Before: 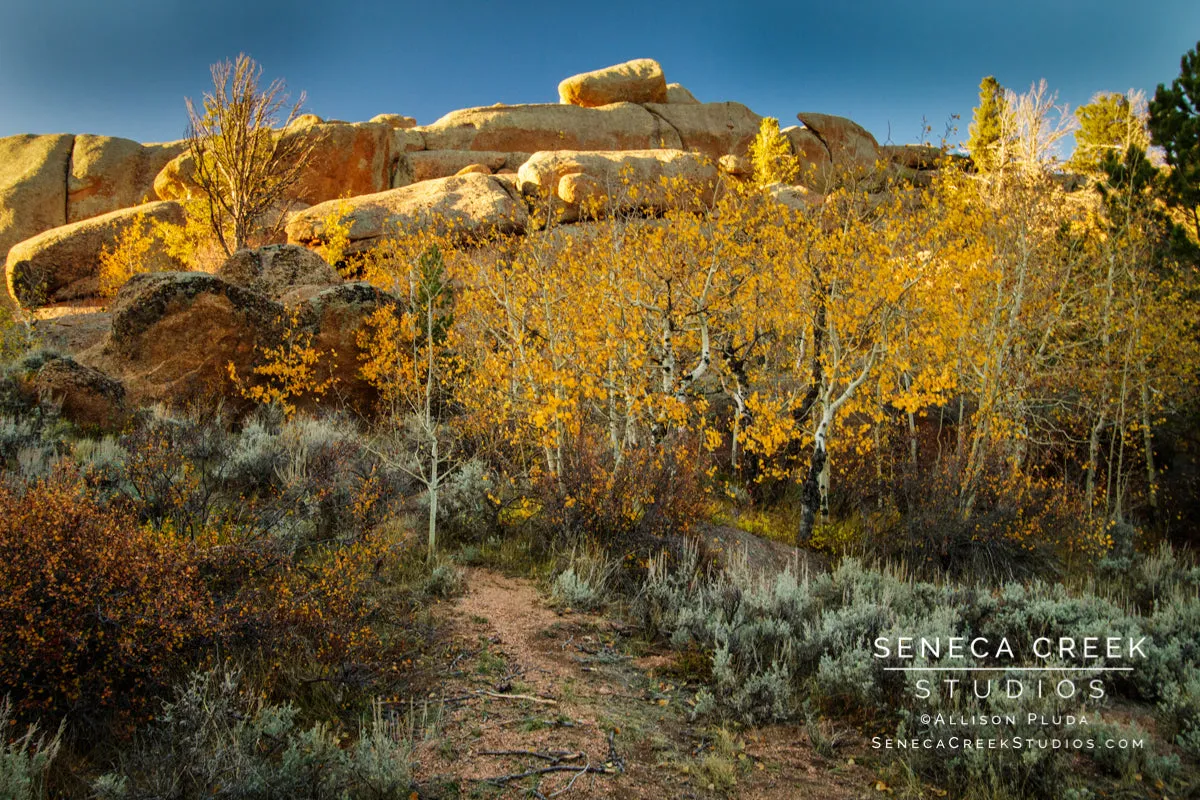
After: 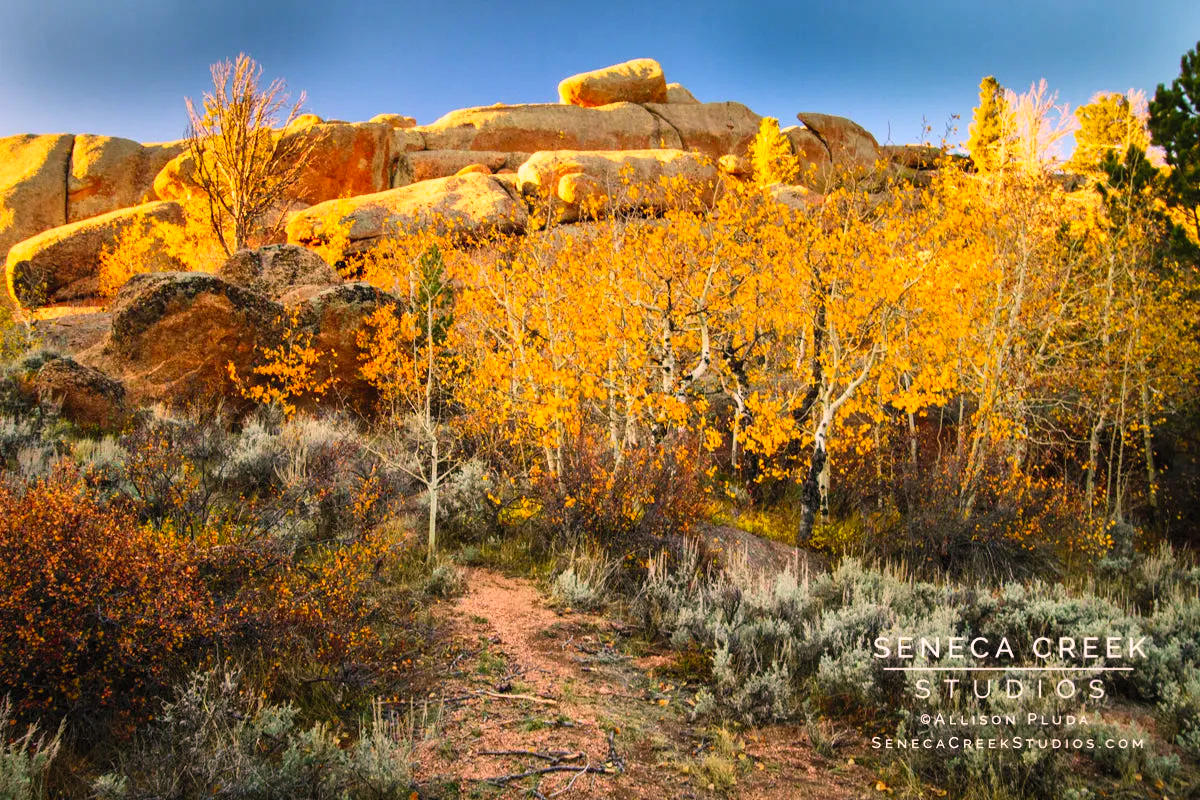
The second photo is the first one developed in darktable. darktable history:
color correction: highlights a* 14.52, highlights b* 4.84
contrast brightness saturation: contrast 0.24, brightness 0.26, saturation 0.39
